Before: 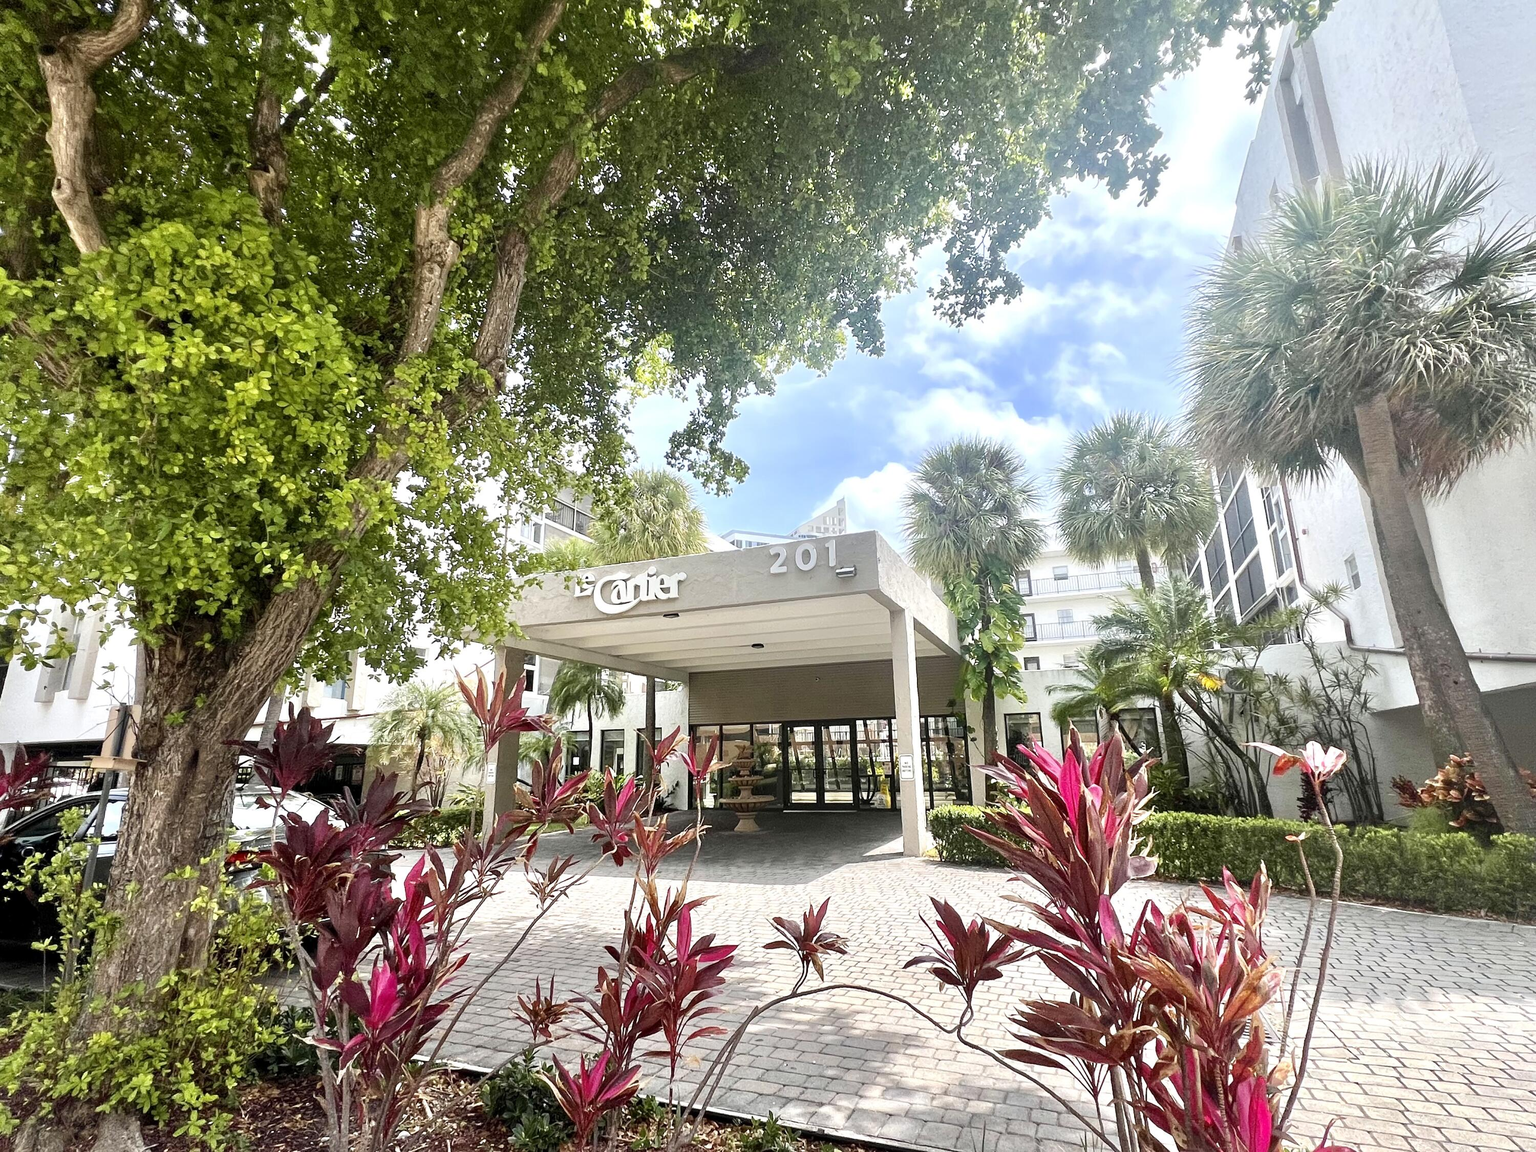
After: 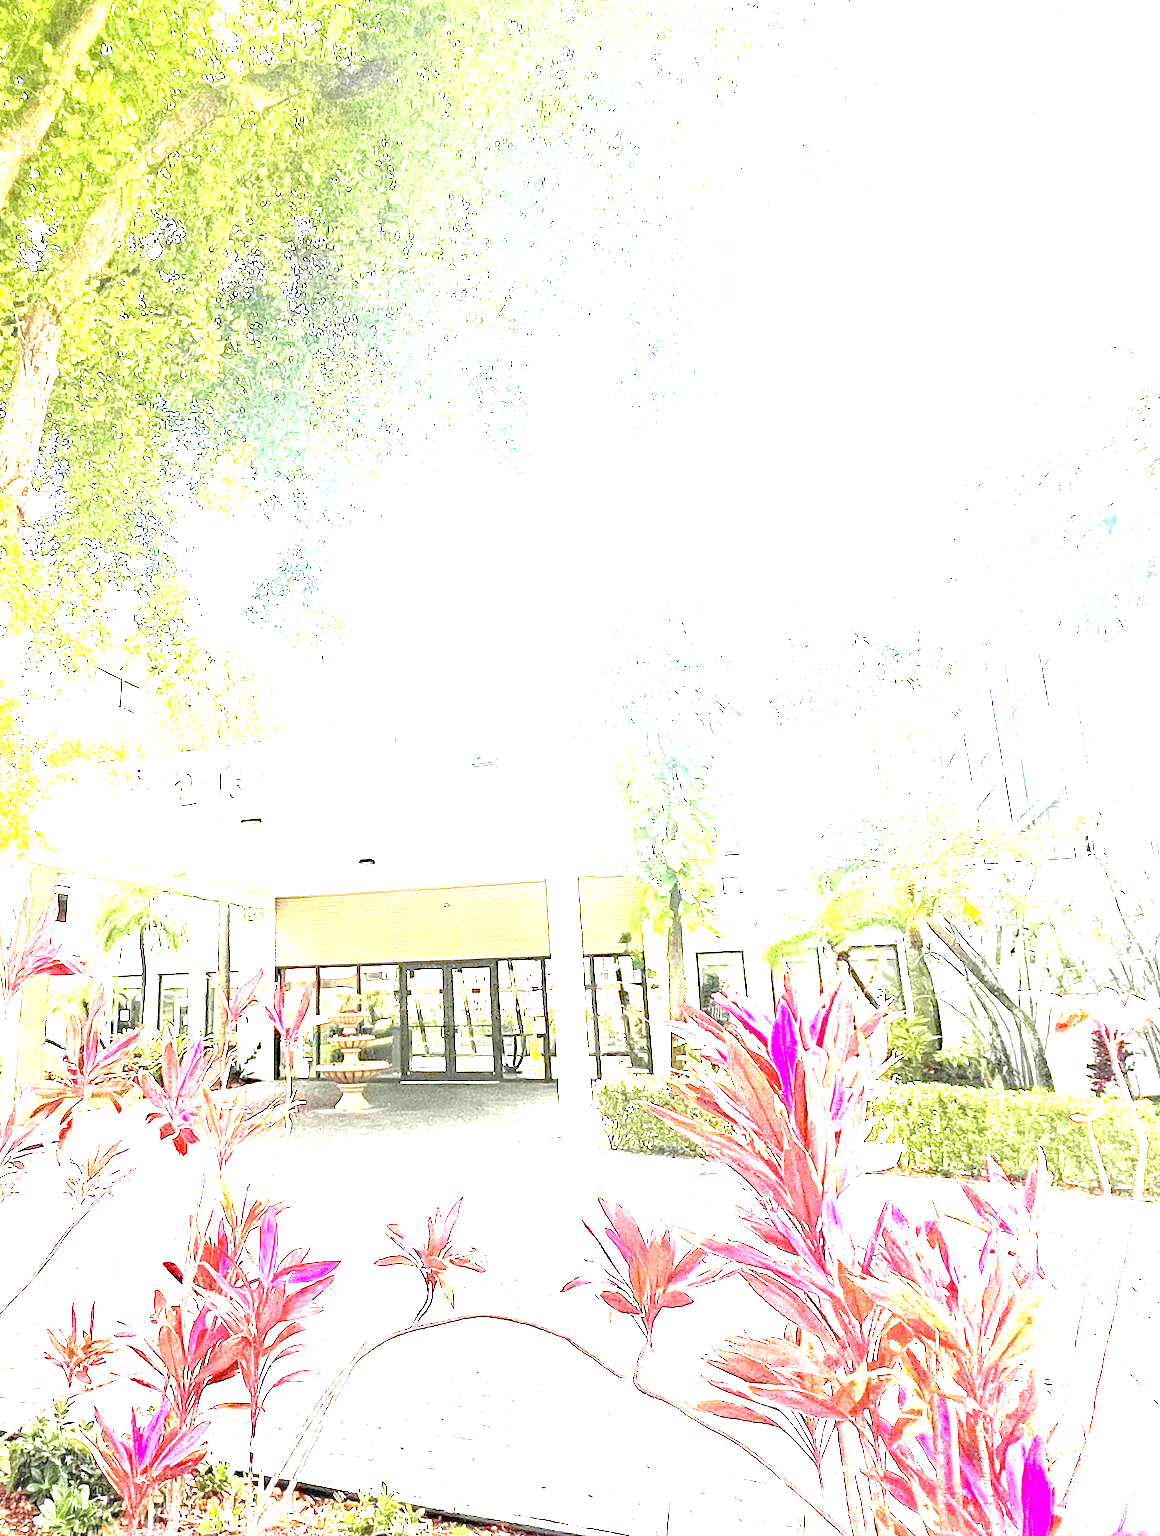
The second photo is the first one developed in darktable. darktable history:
exposure: black level correction 0, exposure 4 EV, compensate exposure bias true, compensate highlight preservation false
haze removal: compatibility mode true, adaptive false
contrast brightness saturation: brightness 0.15
crop: left 31.458%, top 0%, right 11.876%
